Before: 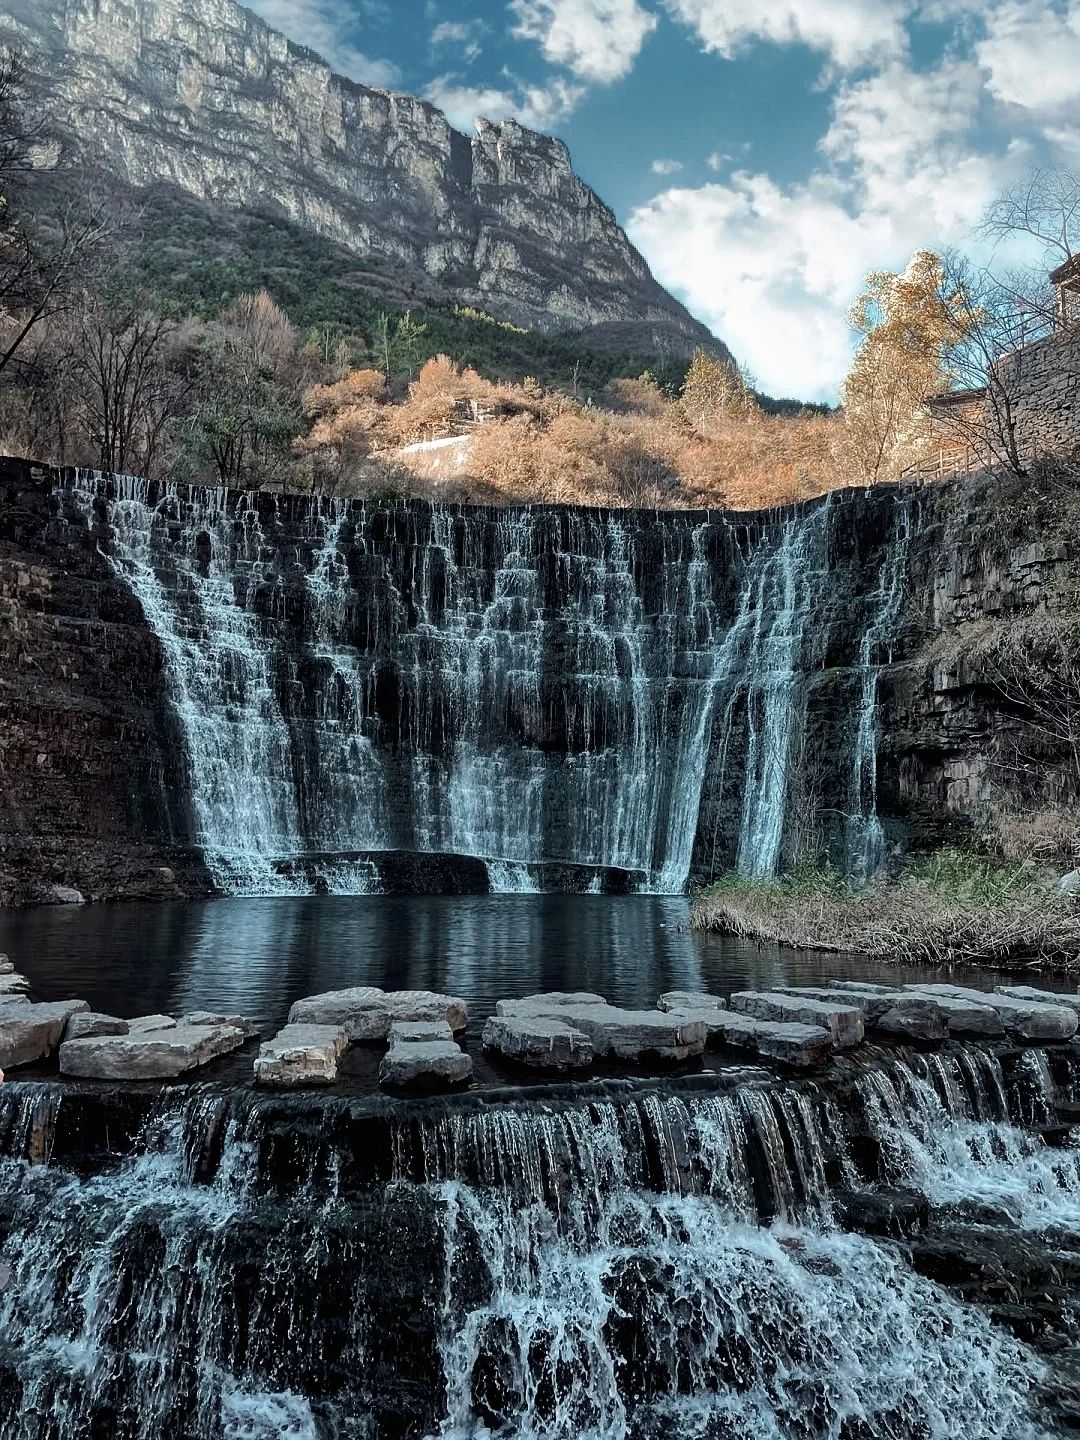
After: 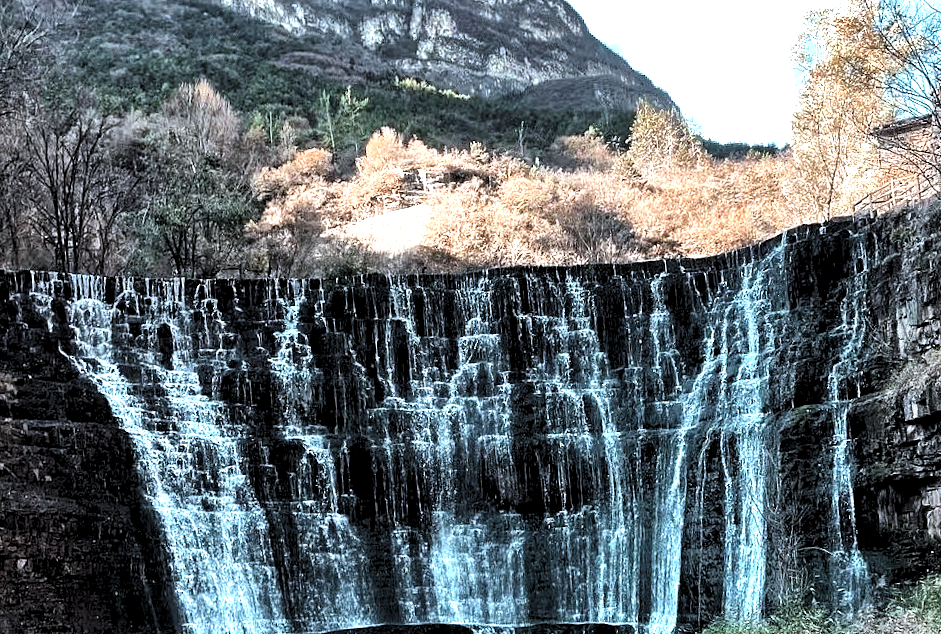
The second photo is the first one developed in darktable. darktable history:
crop: left 7.036%, top 18.398%, right 14.379%, bottom 40.043%
color correction: highlights a* -0.772, highlights b* -8.92
exposure: black level correction 0, exposure 1.2 EV, compensate highlight preservation false
levels: levels [0.116, 0.574, 1]
rotate and perspective: rotation -4.86°, automatic cropping off
